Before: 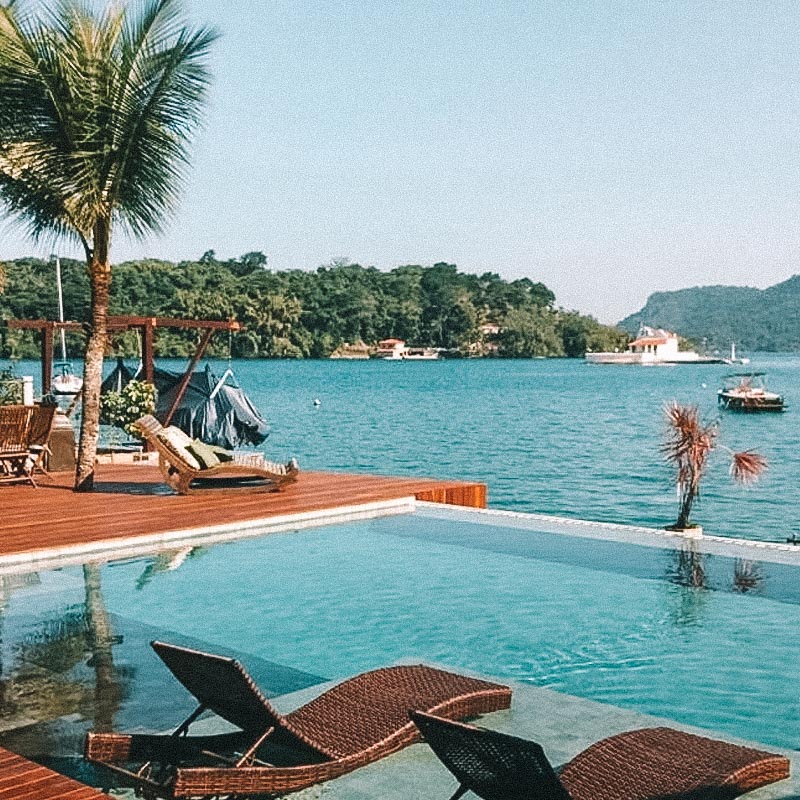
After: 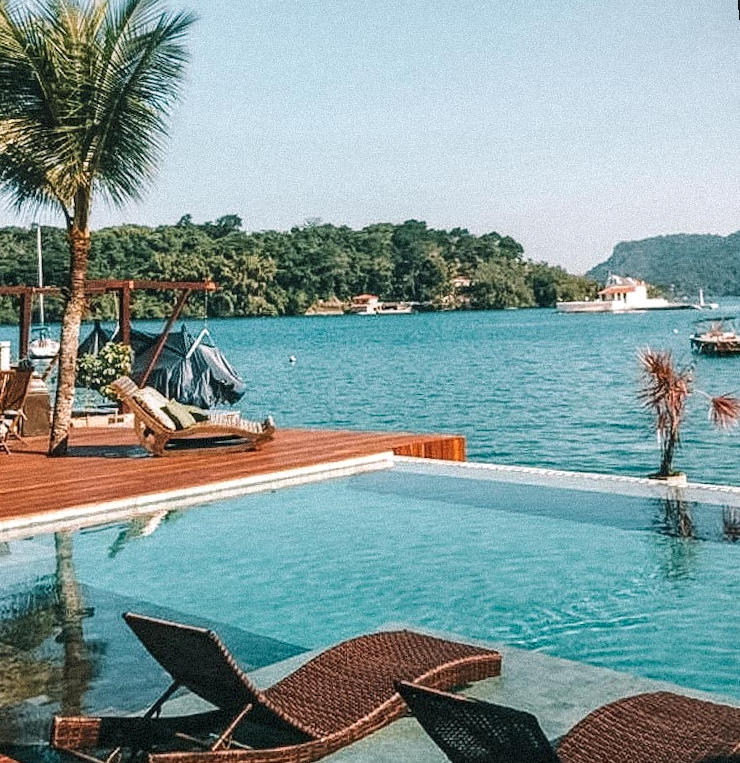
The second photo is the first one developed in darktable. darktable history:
rotate and perspective: rotation -1.68°, lens shift (vertical) -0.146, crop left 0.049, crop right 0.912, crop top 0.032, crop bottom 0.96
local contrast: on, module defaults
